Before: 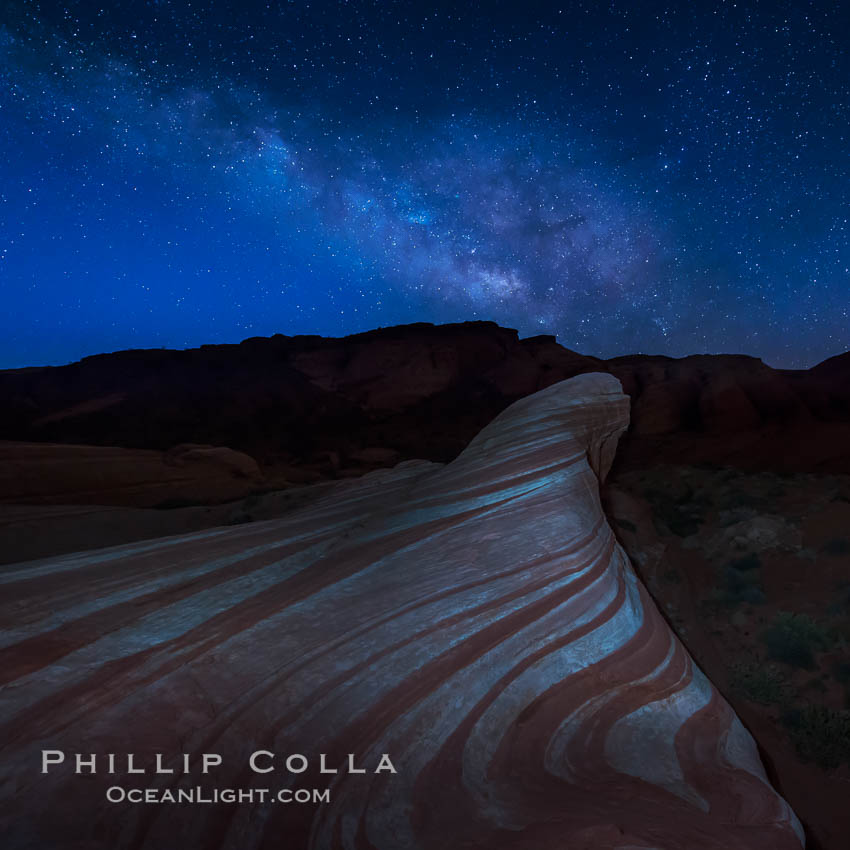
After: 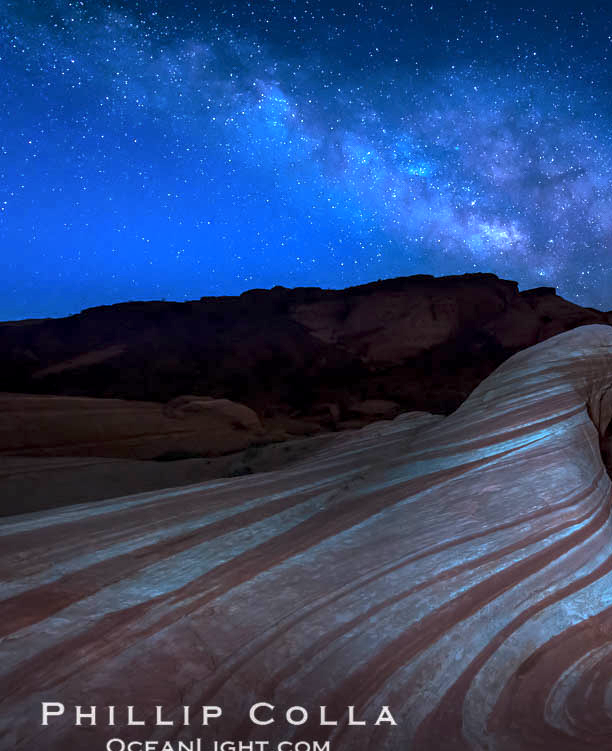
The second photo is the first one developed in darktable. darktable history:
base curve: curves: ch0 [(0, 0) (0.74, 0.67) (1, 1)], preserve colors none
crop: top 5.754%, right 27.846%, bottom 5.778%
local contrast: on, module defaults
exposure: black level correction 0, exposure 1.2 EV, compensate exposure bias true, compensate highlight preservation false
